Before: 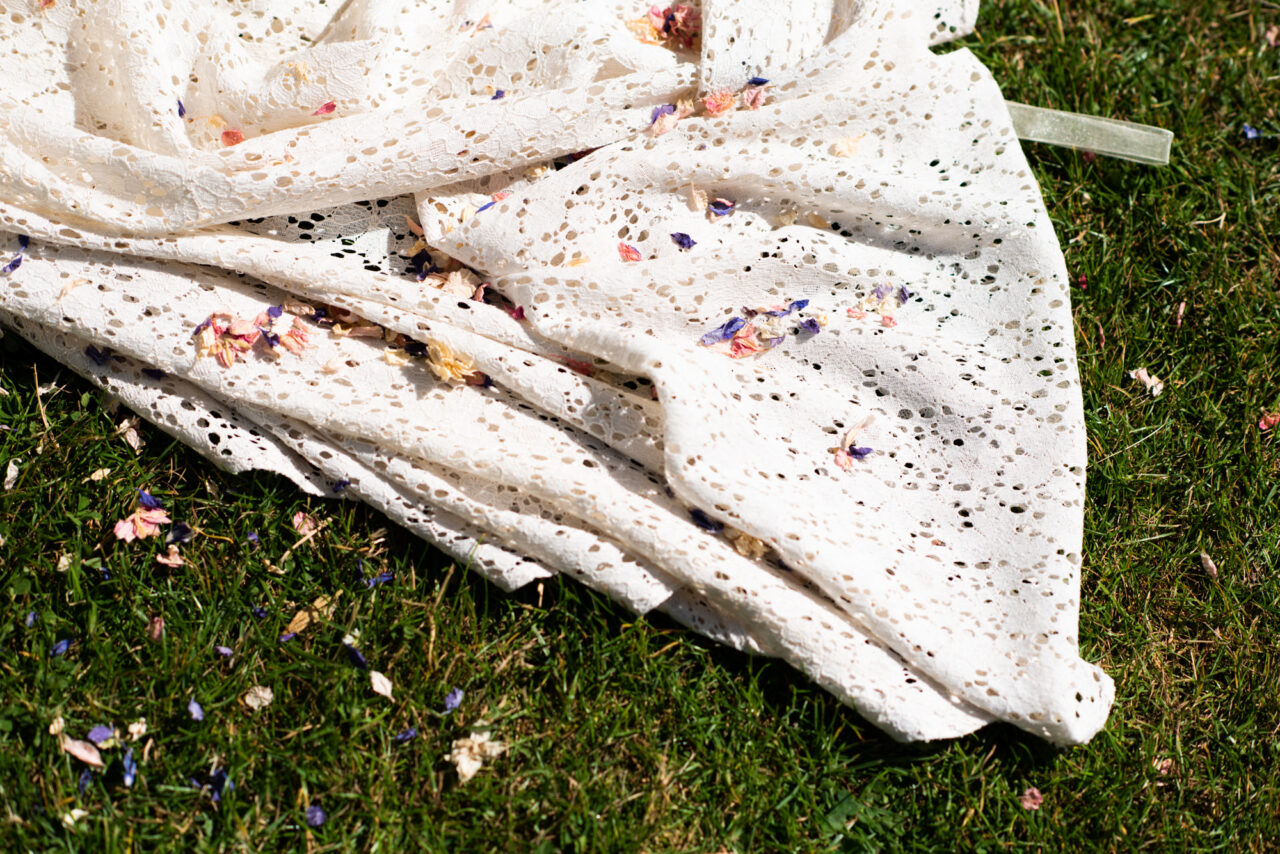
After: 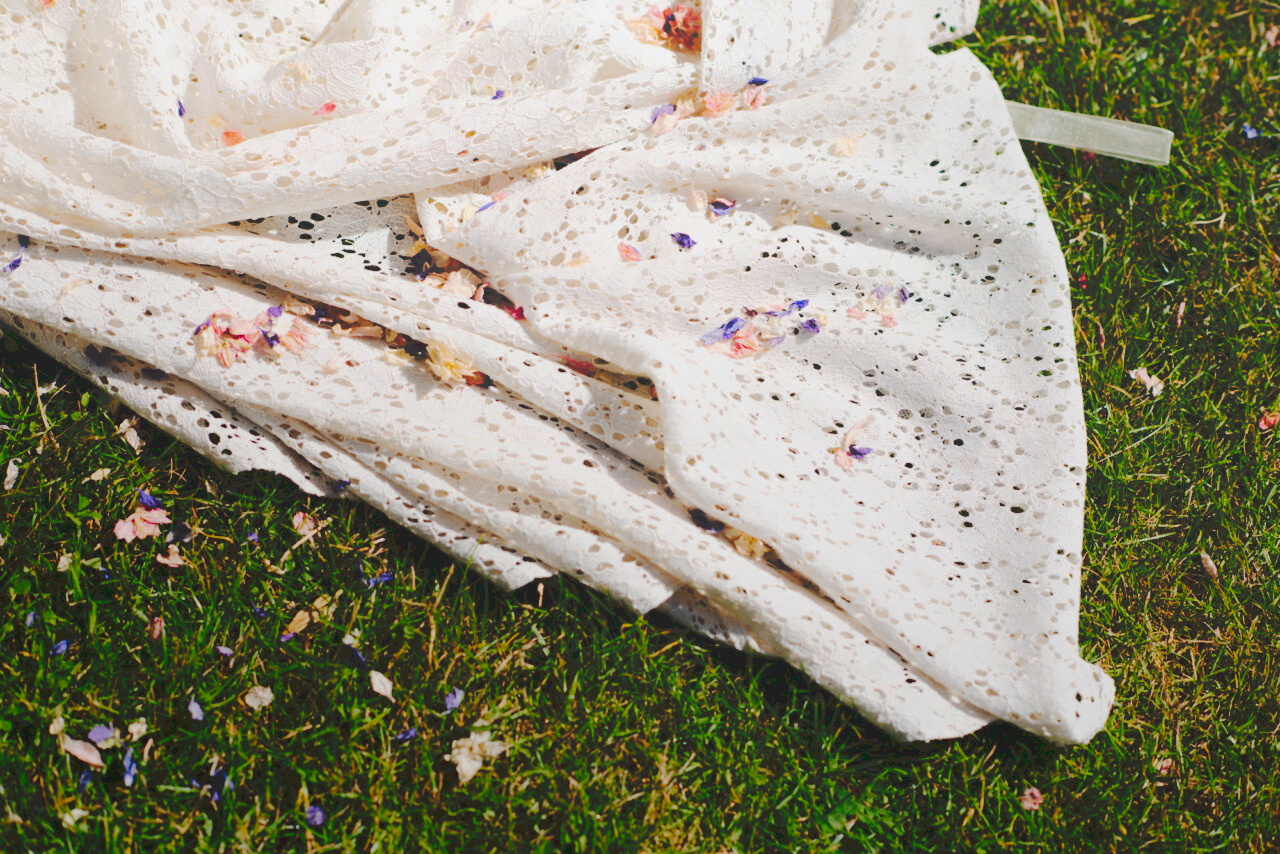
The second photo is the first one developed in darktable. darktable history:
exposure: black level correction 0.001, compensate highlight preservation false
local contrast: detail 71%
tone curve: curves: ch0 [(0, 0) (0.003, 0.089) (0.011, 0.089) (0.025, 0.088) (0.044, 0.089) (0.069, 0.094) (0.1, 0.108) (0.136, 0.119) (0.177, 0.147) (0.224, 0.204) (0.277, 0.28) (0.335, 0.389) (0.399, 0.486) (0.468, 0.588) (0.543, 0.647) (0.623, 0.705) (0.709, 0.759) (0.801, 0.815) (0.898, 0.873) (1, 1)], preserve colors none
tone equalizer: mask exposure compensation -0.514 EV
